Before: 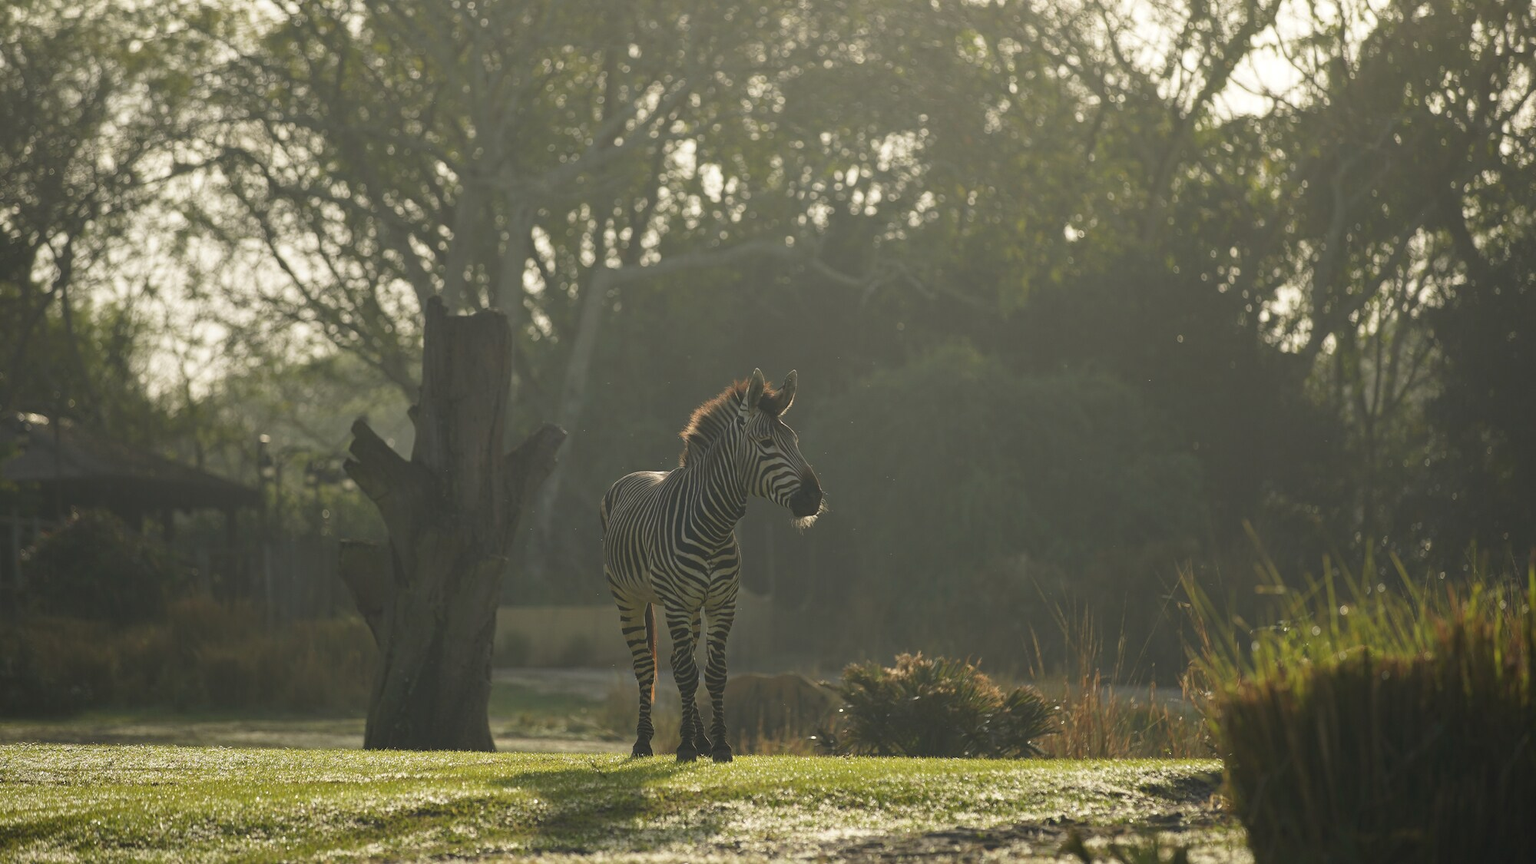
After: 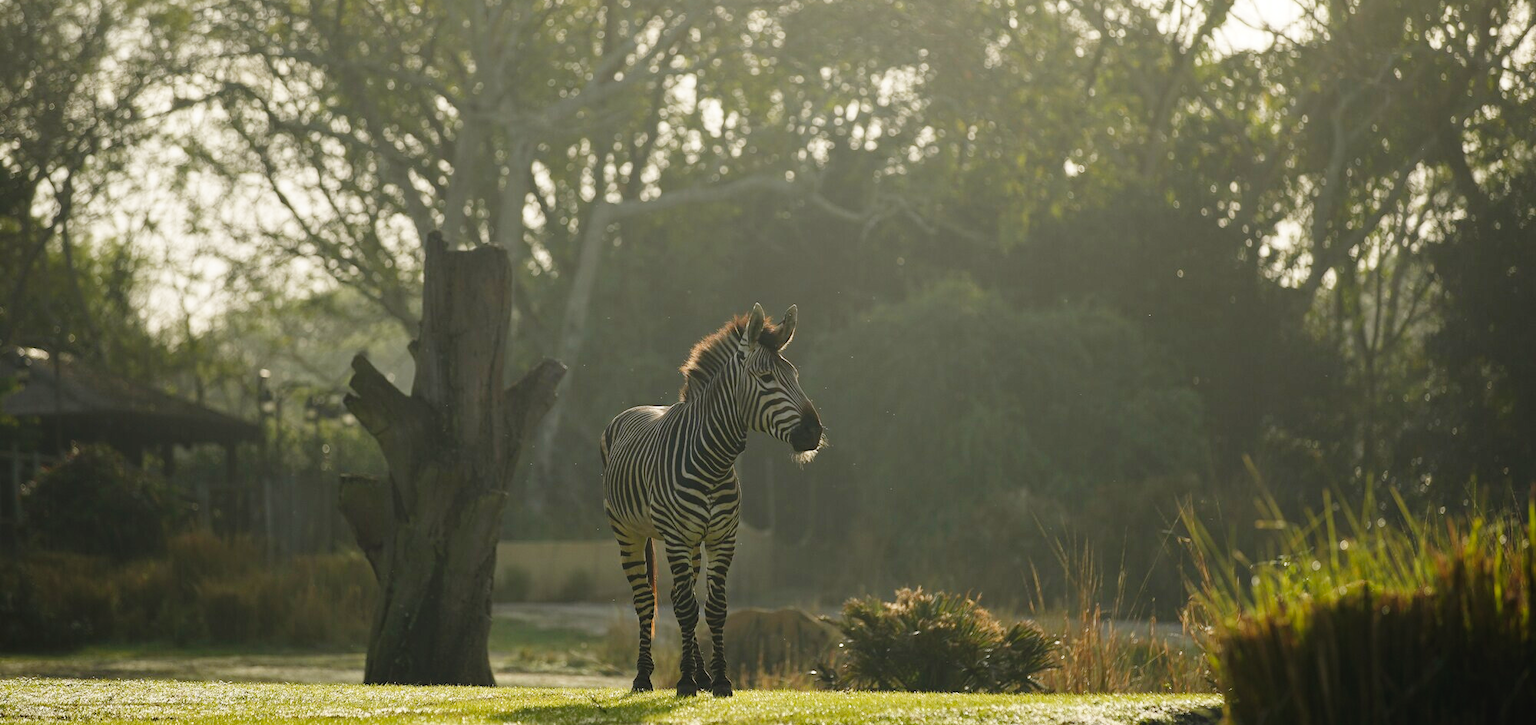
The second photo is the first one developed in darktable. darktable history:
crop: top 7.625%, bottom 8.027%
tone curve: curves: ch0 [(0, 0) (0.003, 0.006) (0.011, 0.007) (0.025, 0.009) (0.044, 0.012) (0.069, 0.021) (0.1, 0.036) (0.136, 0.056) (0.177, 0.105) (0.224, 0.165) (0.277, 0.251) (0.335, 0.344) (0.399, 0.439) (0.468, 0.532) (0.543, 0.628) (0.623, 0.718) (0.709, 0.797) (0.801, 0.874) (0.898, 0.943) (1, 1)], preserve colors none
